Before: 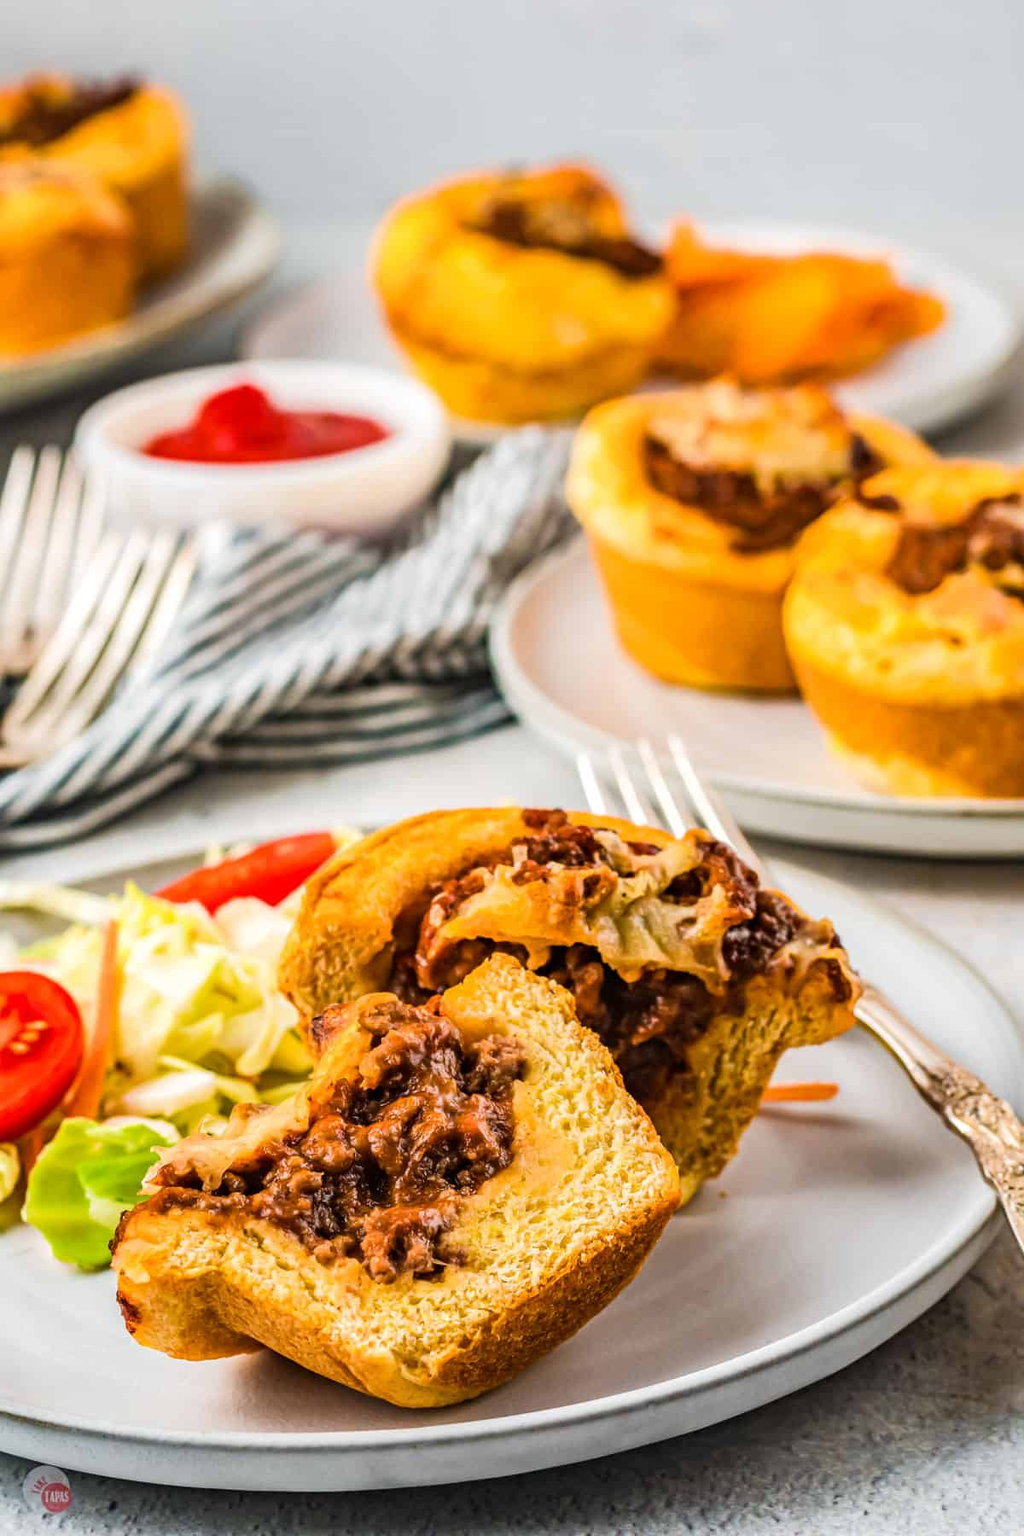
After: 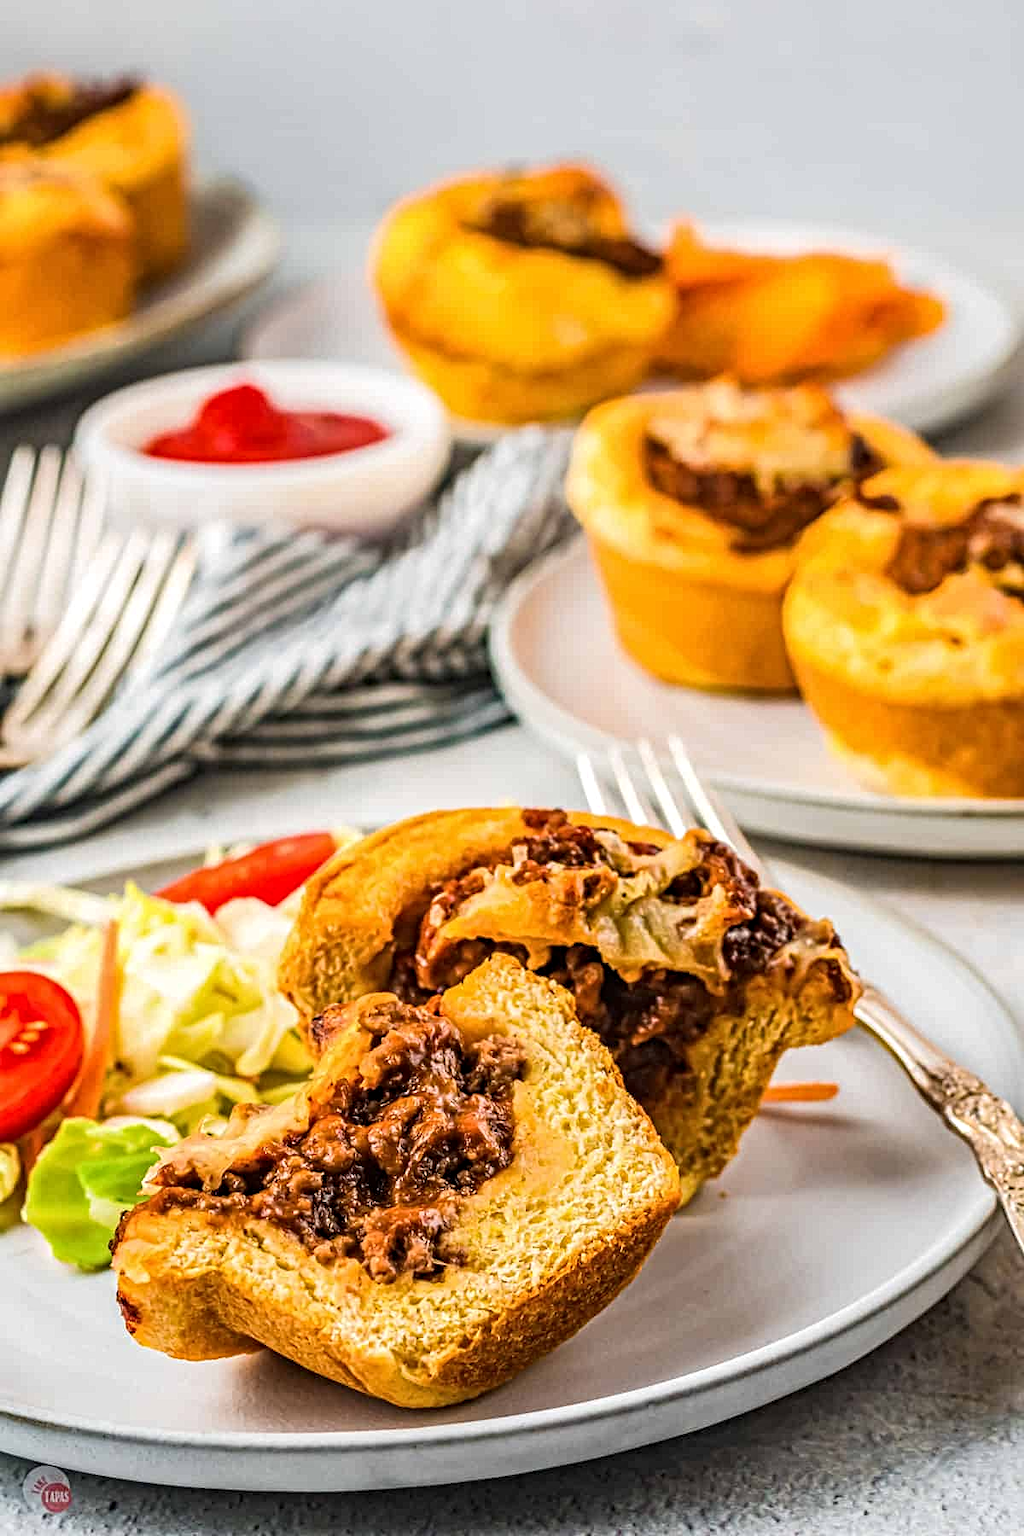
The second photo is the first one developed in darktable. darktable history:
contrast equalizer: octaves 7, y [[0.5, 0.5, 0.5, 0.539, 0.64, 0.611], [0.5 ×6], [0.5 ×6], [0 ×6], [0 ×6]]
